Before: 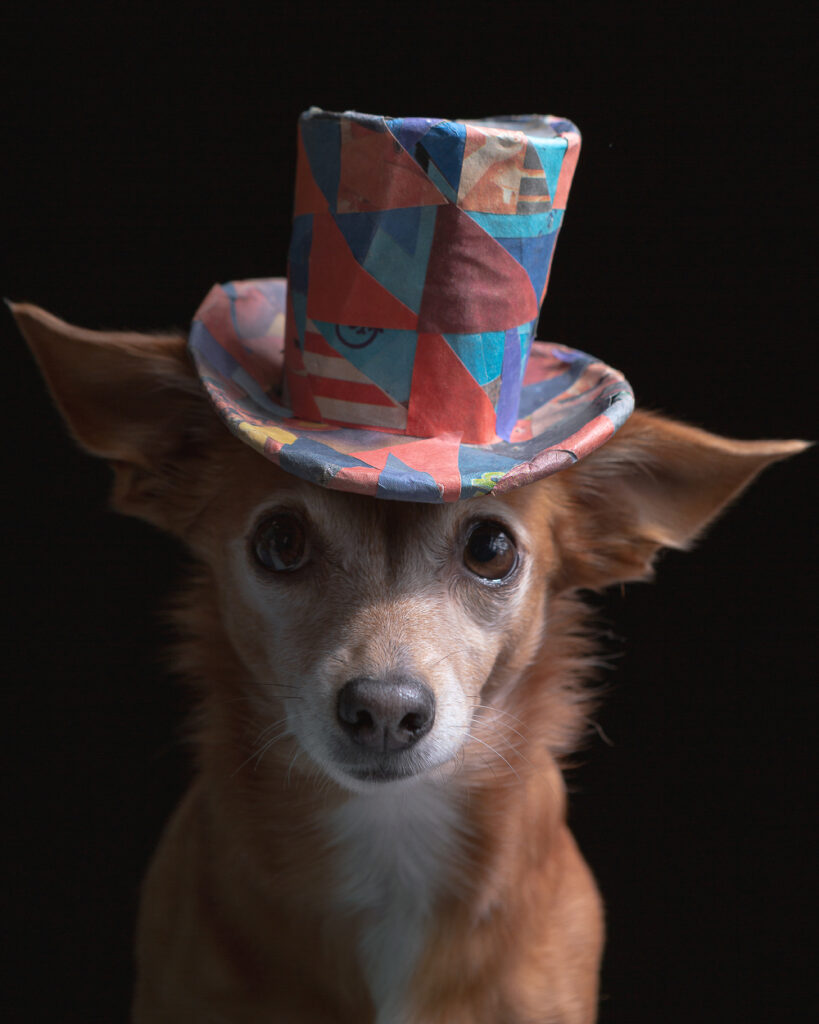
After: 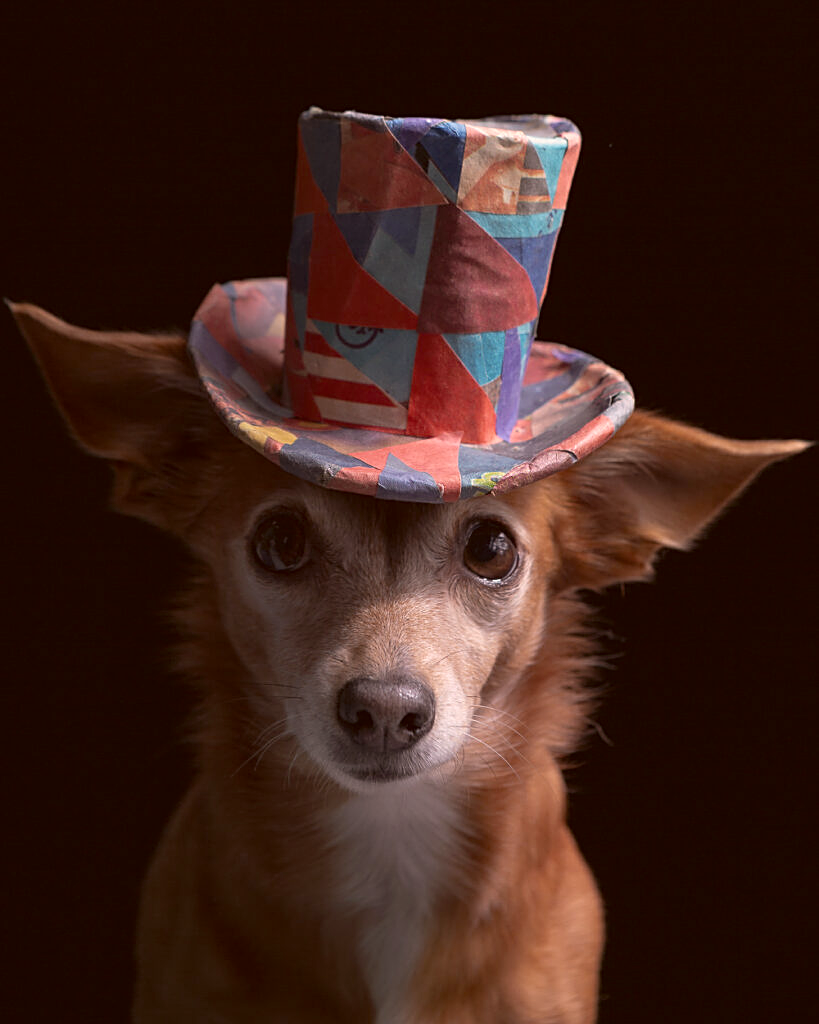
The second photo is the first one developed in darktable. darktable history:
color correction: highlights a* 10.21, highlights b* 9.79, shadows a* 8.61, shadows b* 7.88, saturation 0.8
sharpen: on, module defaults
color balance rgb: linear chroma grading › shadows -8%, linear chroma grading › global chroma 10%, perceptual saturation grading › global saturation 2%, perceptual saturation grading › highlights -2%, perceptual saturation grading › mid-tones 4%, perceptual saturation grading › shadows 8%, perceptual brilliance grading › global brilliance 2%, perceptual brilliance grading › highlights -4%, global vibrance 16%, saturation formula JzAzBz (2021)
